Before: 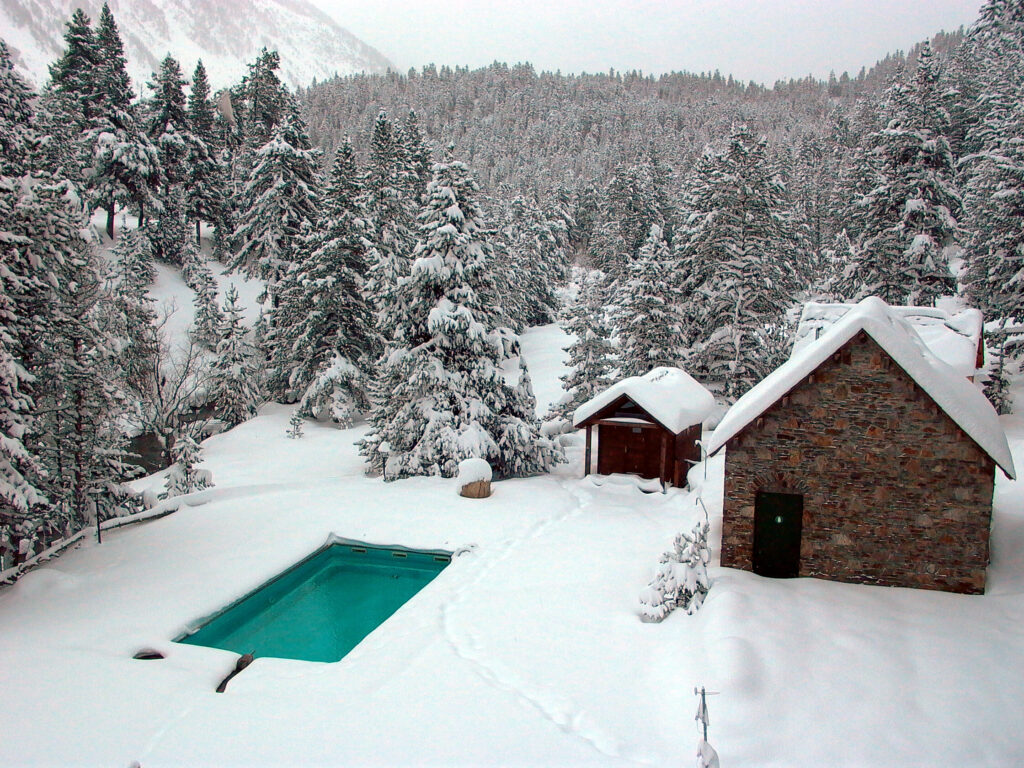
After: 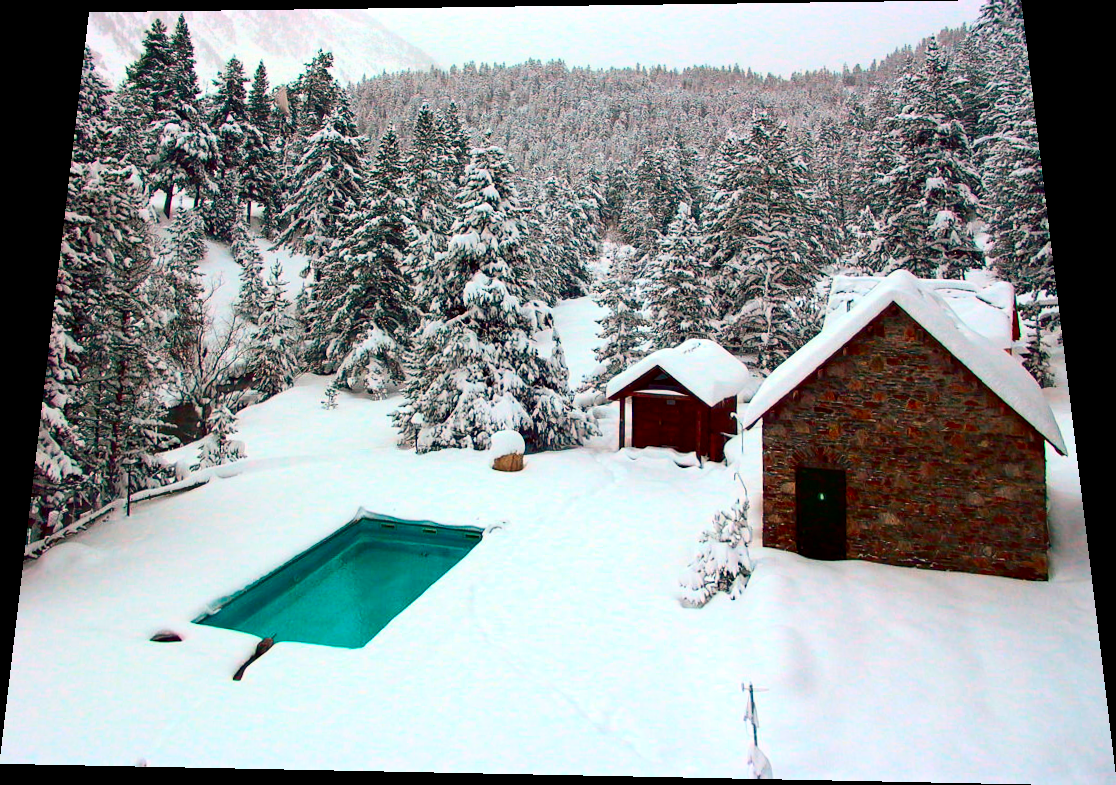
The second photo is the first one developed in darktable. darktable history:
rotate and perspective: rotation 0.128°, lens shift (vertical) -0.181, lens shift (horizontal) -0.044, shear 0.001, automatic cropping off
contrast brightness saturation: contrast 0.26, brightness 0.02, saturation 0.87
